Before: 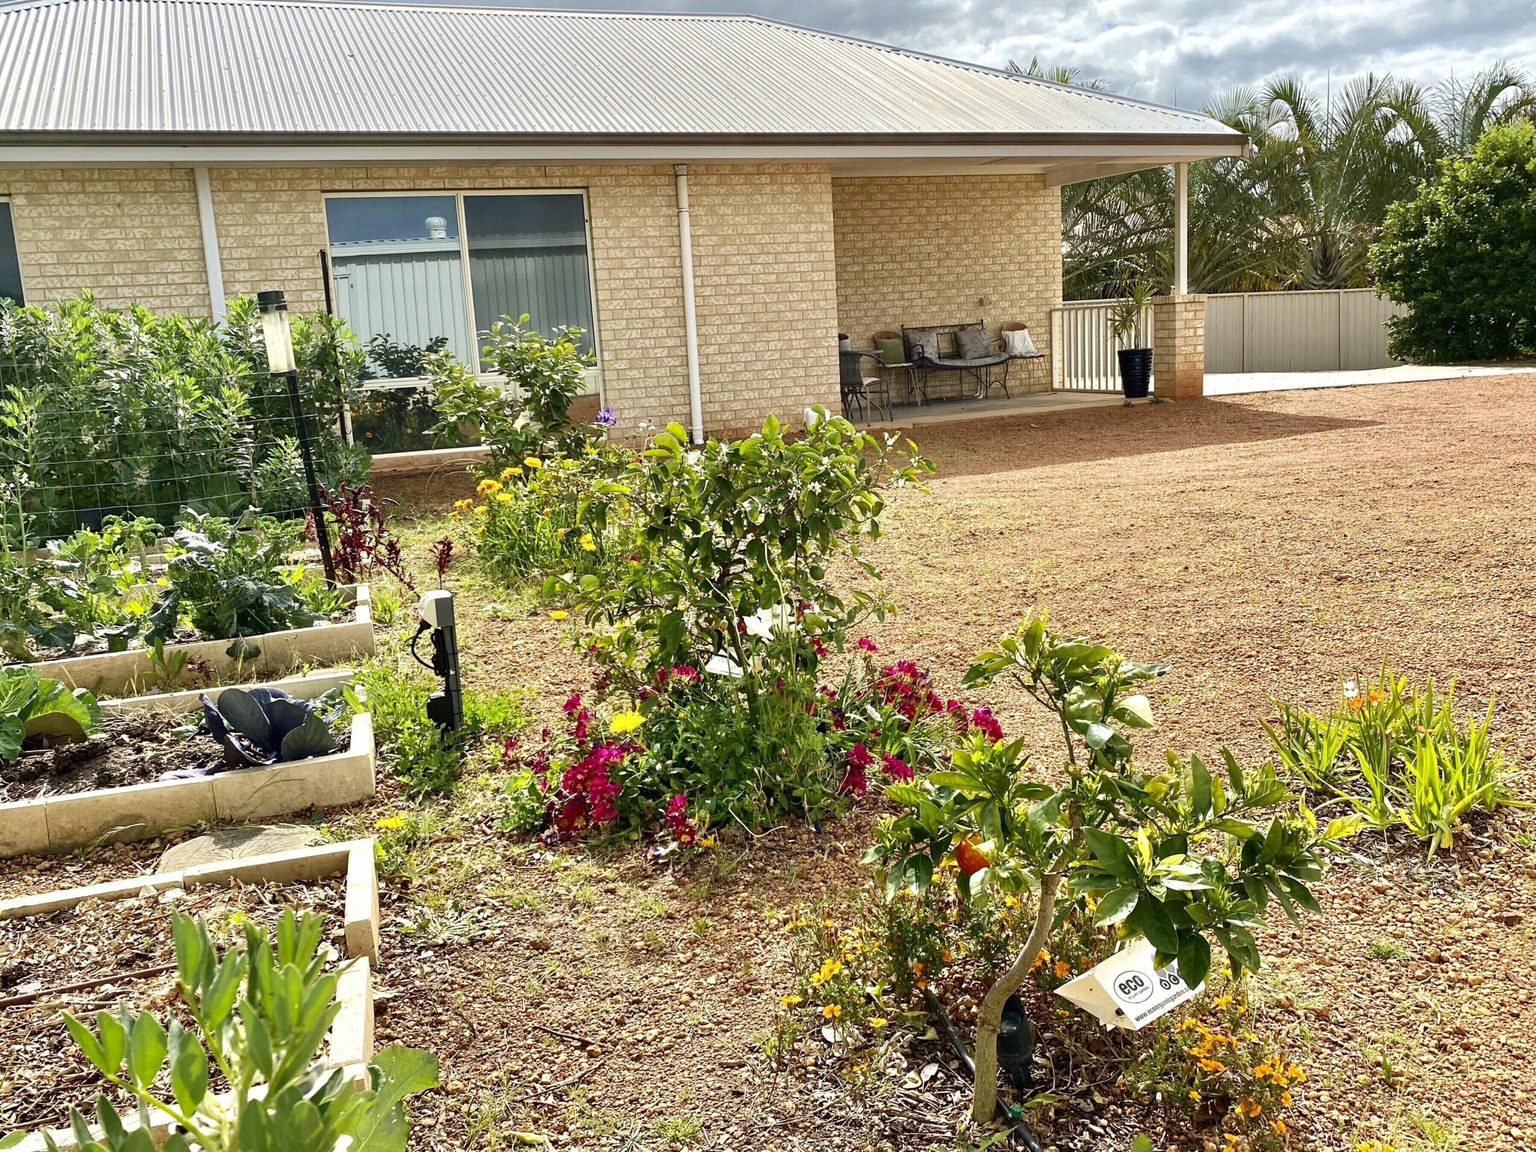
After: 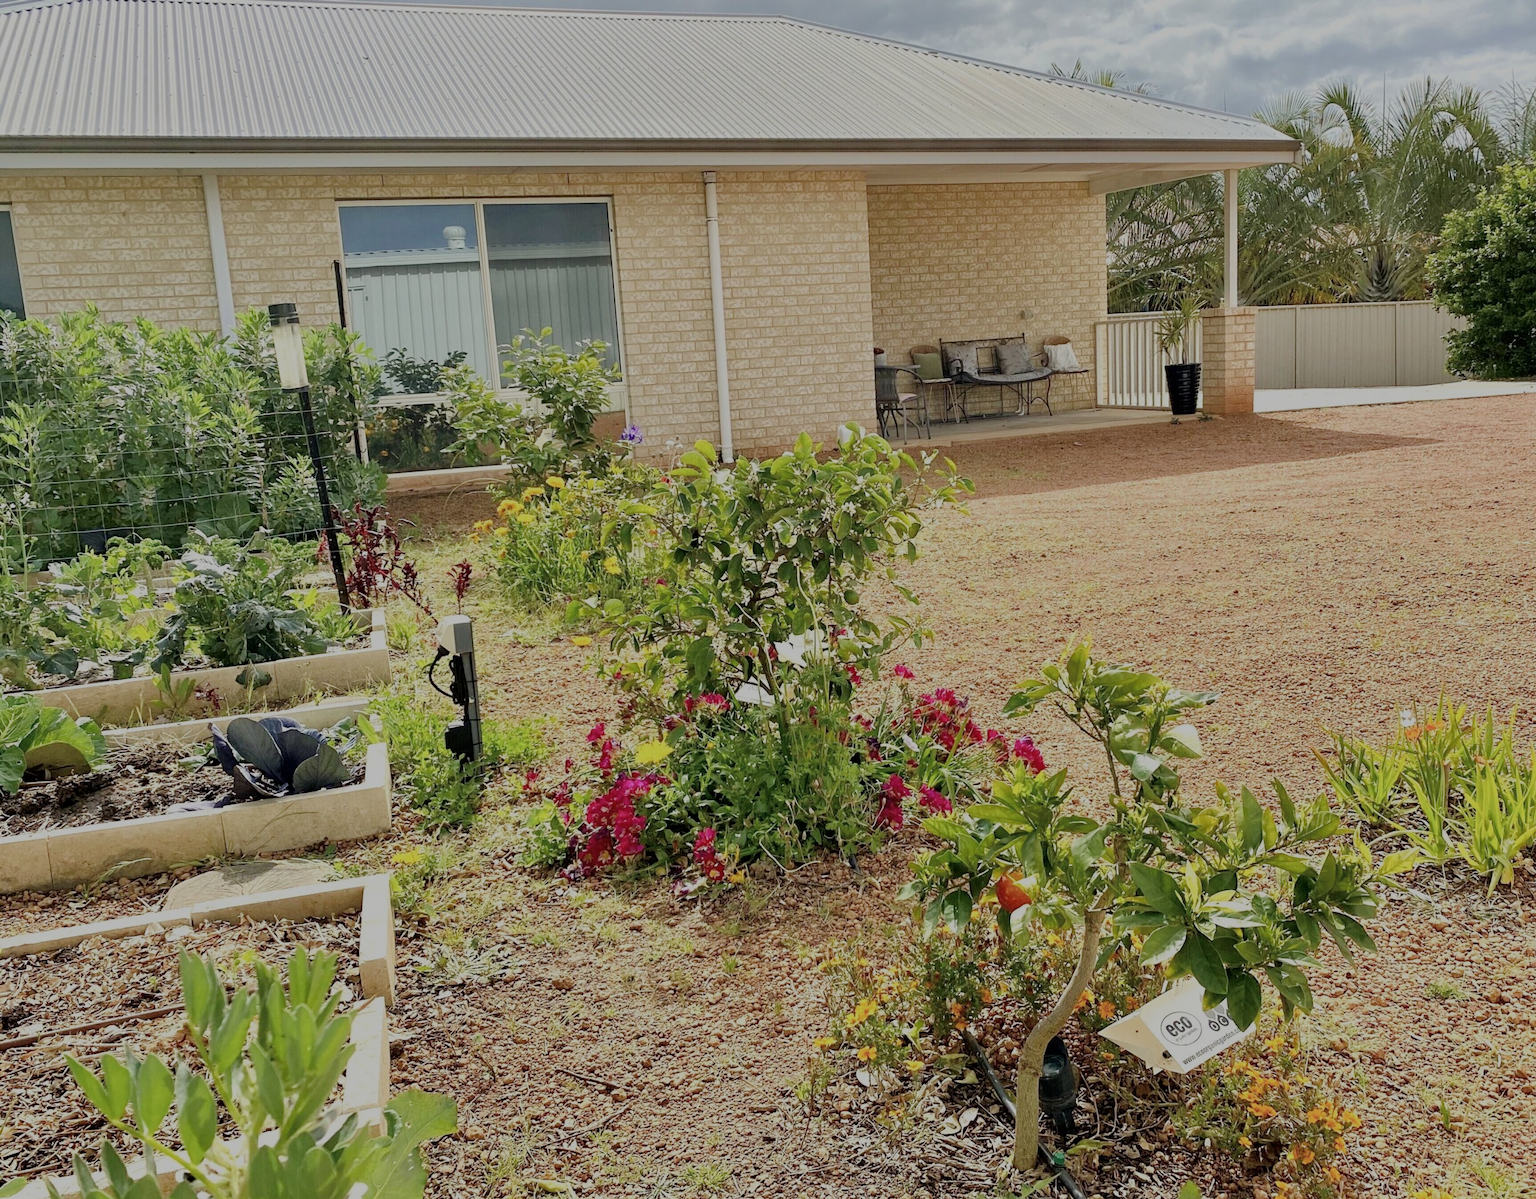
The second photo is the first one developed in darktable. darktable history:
tone equalizer: on, module defaults
crop: right 3.989%, bottom 0.037%
filmic rgb: middle gray luminance 2.69%, black relative exposure -9.93 EV, white relative exposure 6.98 EV, dynamic range scaling 9.41%, target black luminance 0%, hardness 3.16, latitude 43.86%, contrast 0.668, highlights saturation mix 5.22%, shadows ↔ highlights balance 14.12%
